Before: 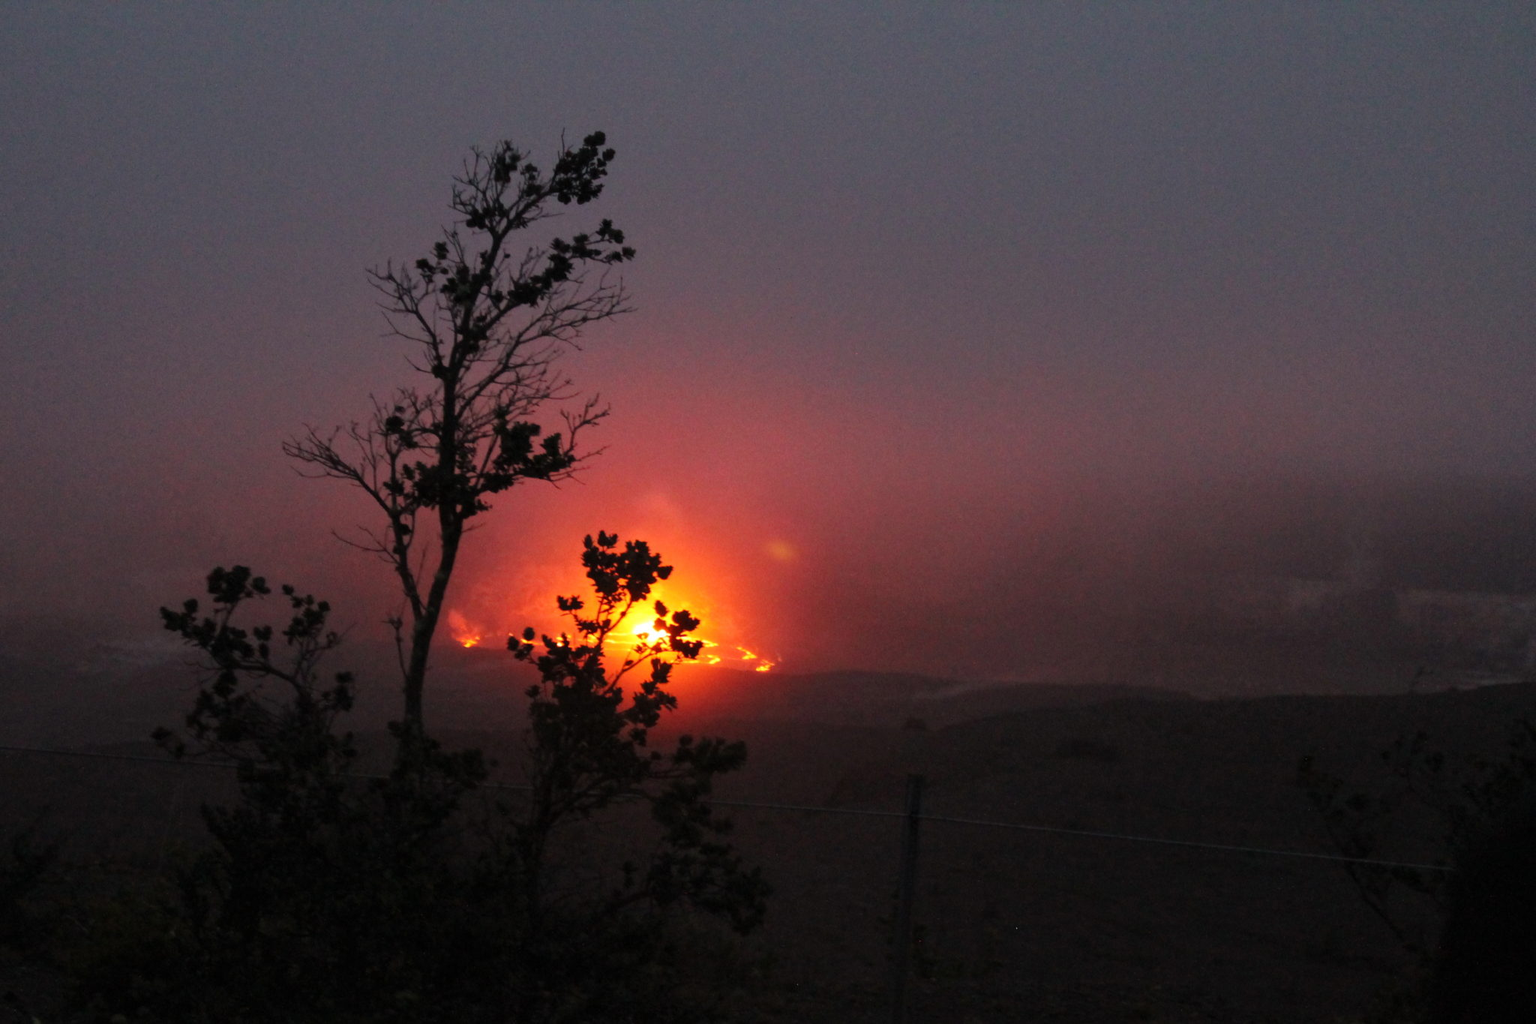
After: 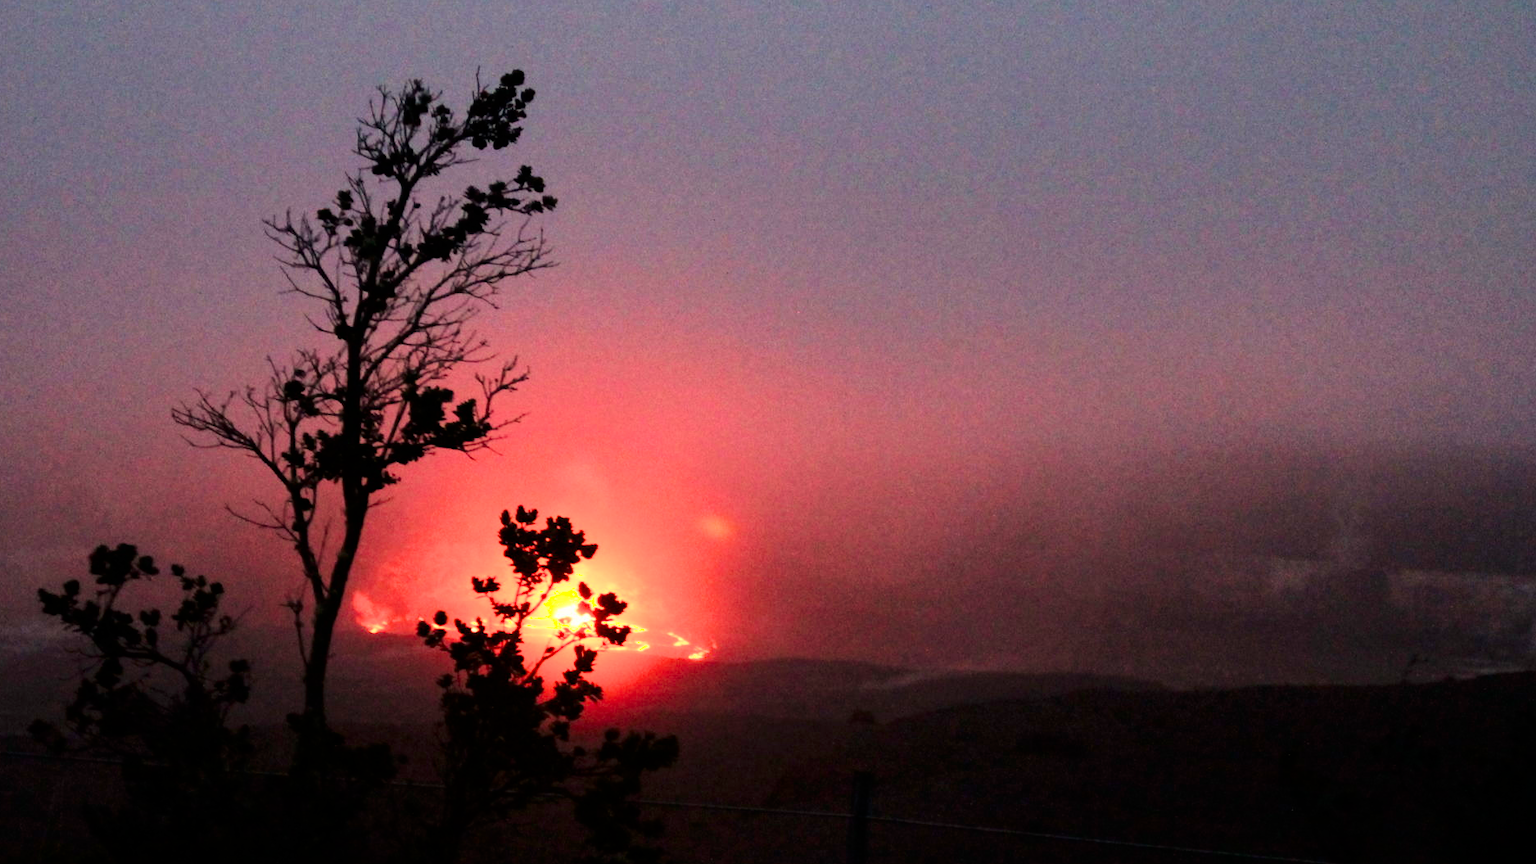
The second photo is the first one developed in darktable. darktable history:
color correction: highlights b* 3
contrast brightness saturation: contrast 0.2, brightness -0.11, saturation 0.1
exposure: black level correction 0, exposure 1.388 EV, compensate exposure bias true, compensate highlight preservation false
velvia: on, module defaults
filmic rgb: threshold 3 EV, hardness 4.17, latitude 50%, contrast 1.1, preserve chrominance max RGB, color science v6 (2022), contrast in shadows safe, contrast in highlights safe, enable highlight reconstruction true
crop: left 8.155%, top 6.611%, bottom 15.385%
